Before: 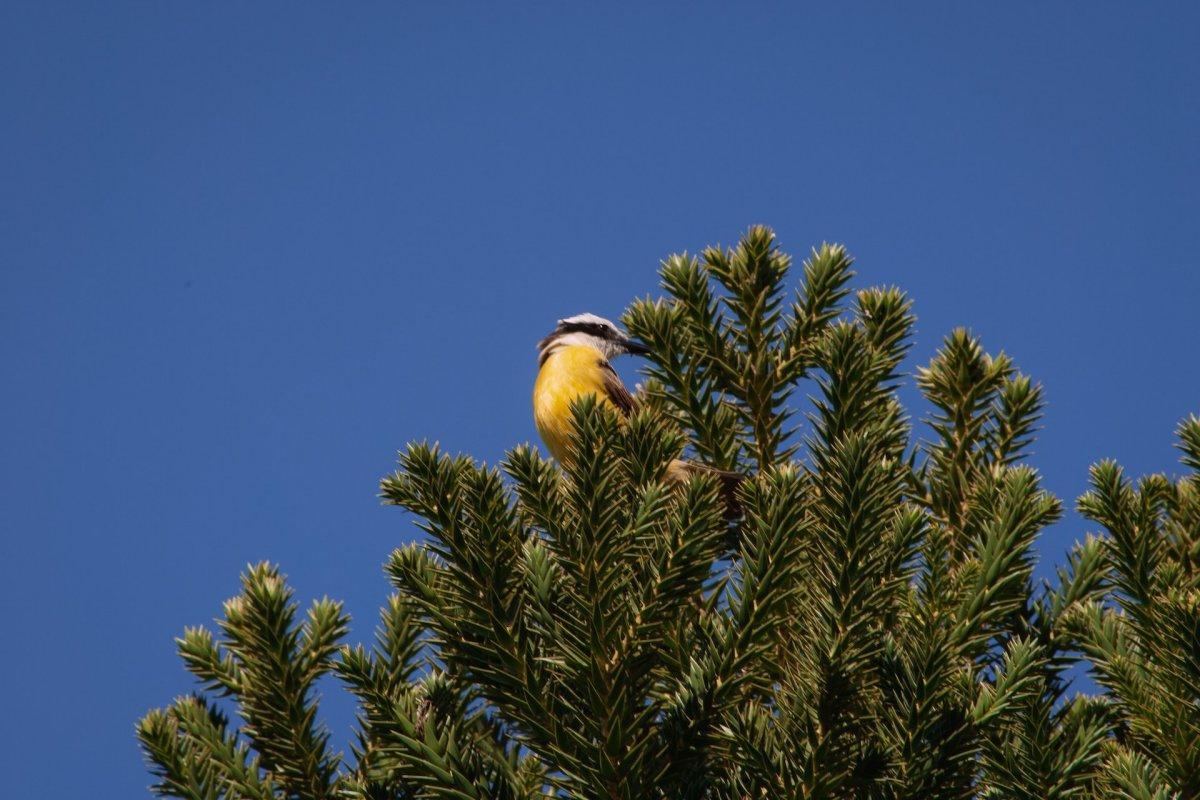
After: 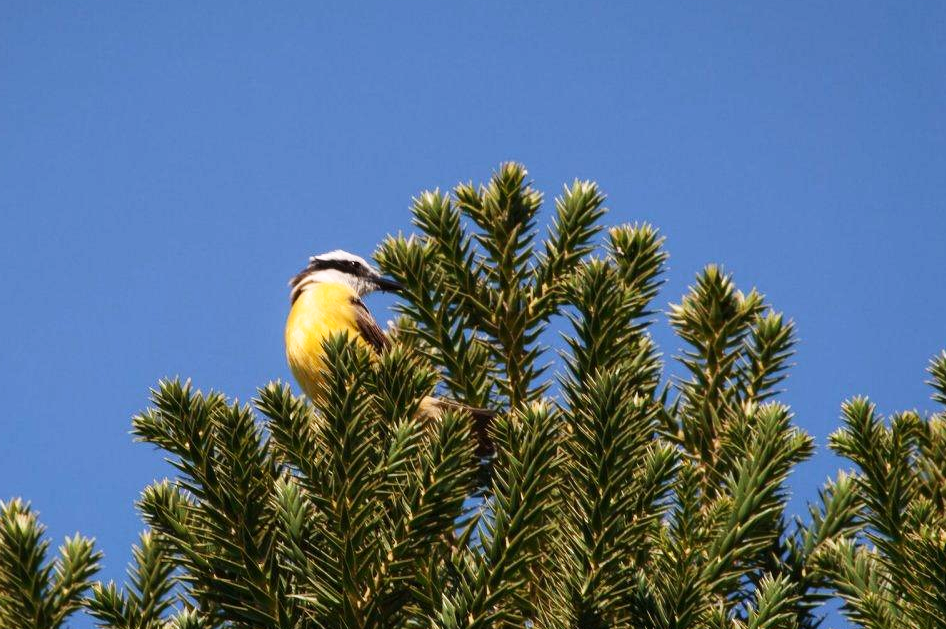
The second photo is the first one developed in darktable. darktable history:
base curve: curves: ch0 [(0, 0) (0.204, 0.334) (0.55, 0.733) (1, 1)], preserve colors none
crop and rotate: left 20.74%, top 7.912%, right 0.375%, bottom 13.378%
tone equalizer: -8 EV -0.417 EV, -7 EV -0.389 EV, -6 EV -0.333 EV, -5 EV -0.222 EV, -3 EV 0.222 EV, -2 EV 0.333 EV, -1 EV 0.389 EV, +0 EV 0.417 EV, edges refinement/feathering 500, mask exposure compensation -1.57 EV, preserve details no
